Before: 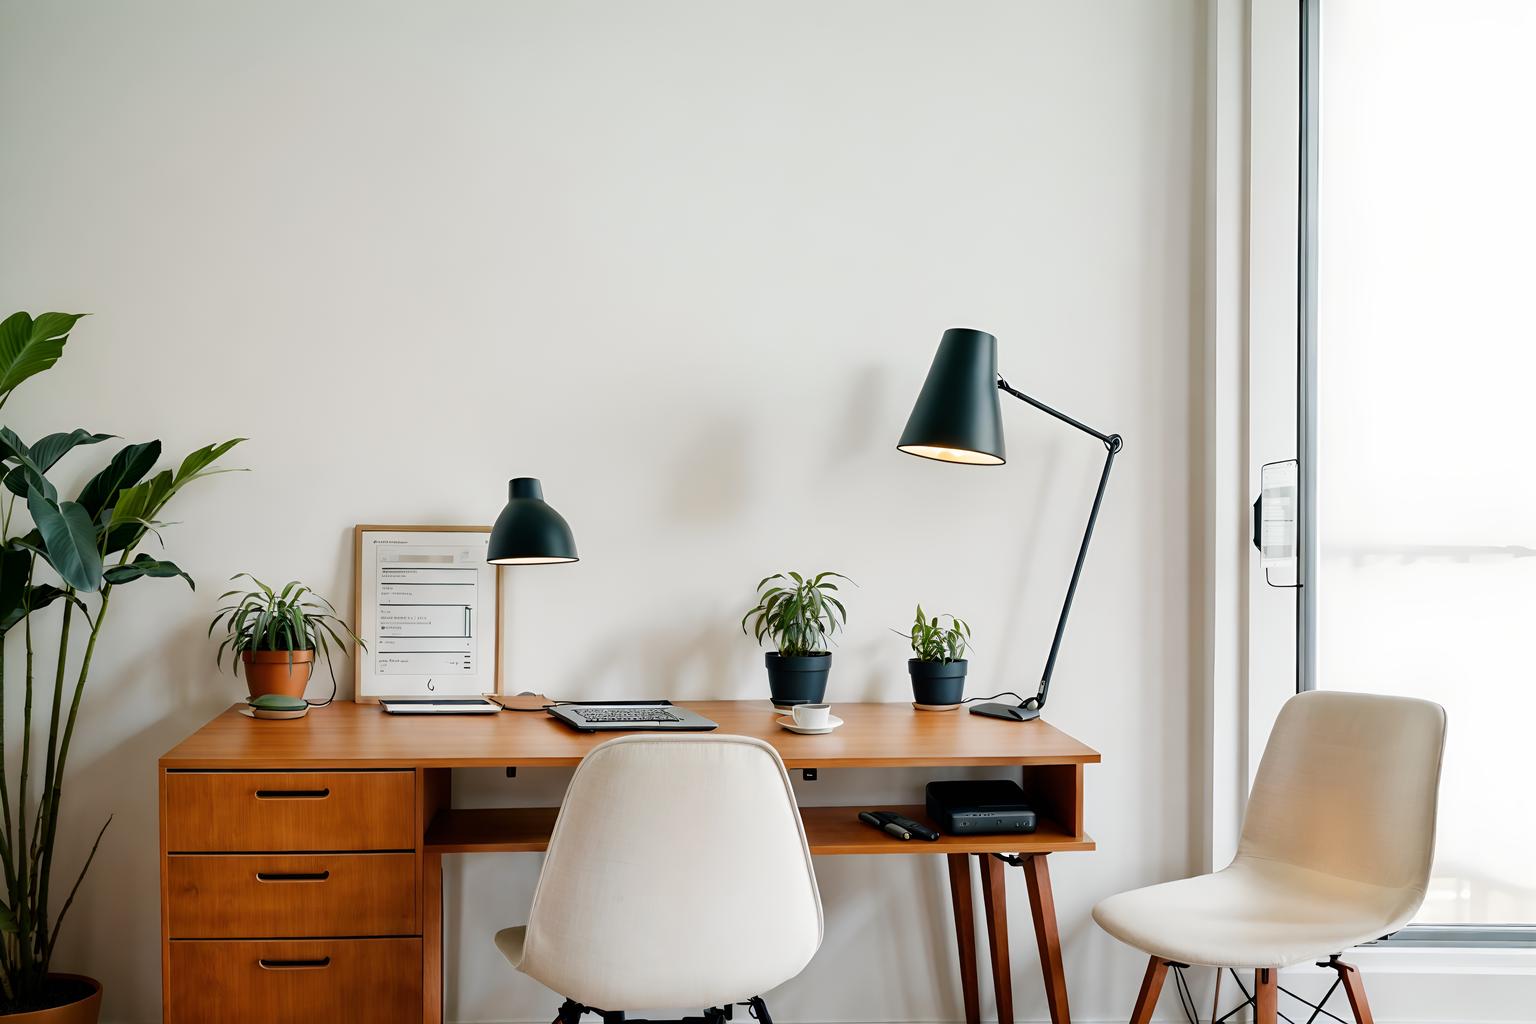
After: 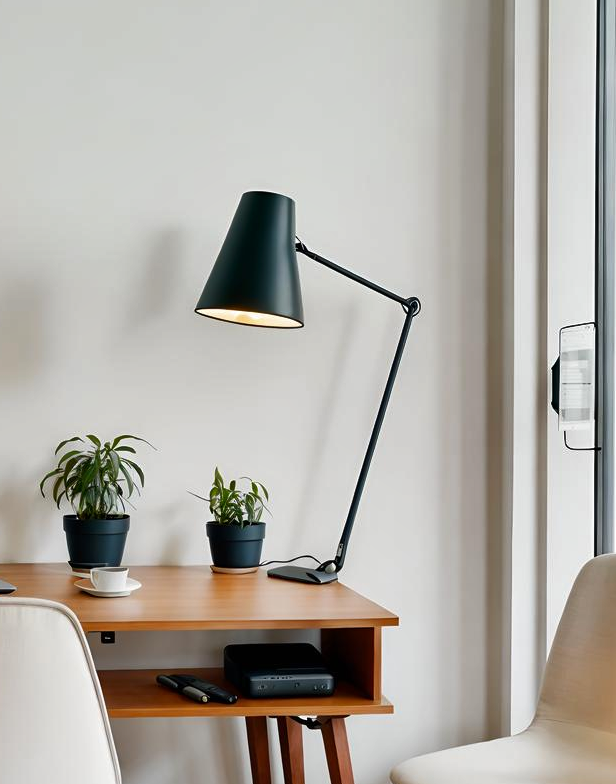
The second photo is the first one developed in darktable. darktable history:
crop: left 45.721%, top 13.393%, right 14.118%, bottom 10.01%
shadows and highlights: soften with gaussian
